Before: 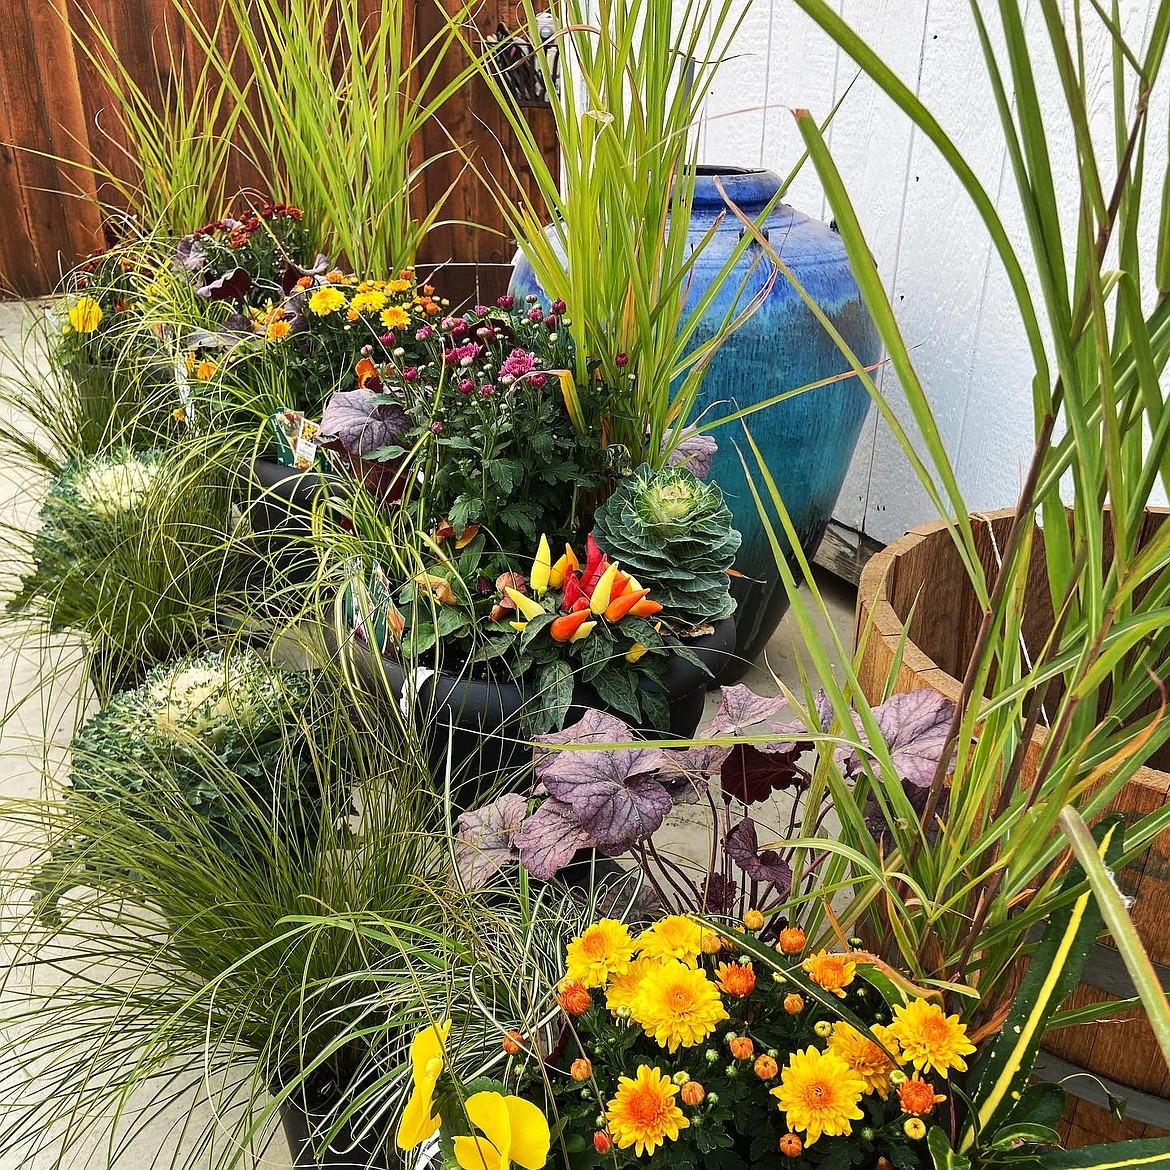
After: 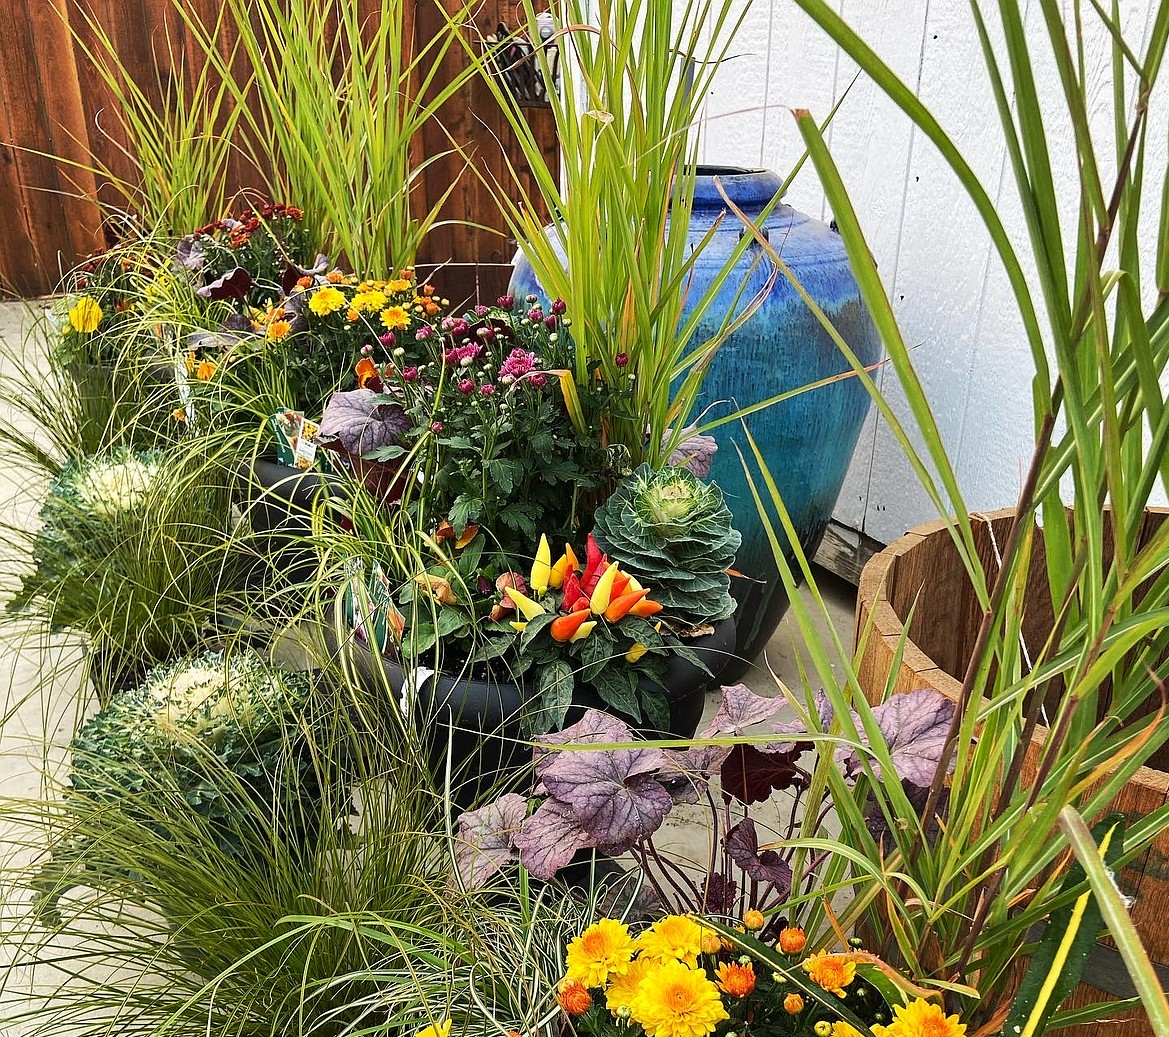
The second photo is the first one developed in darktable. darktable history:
crop and rotate: top 0%, bottom 11.351%
